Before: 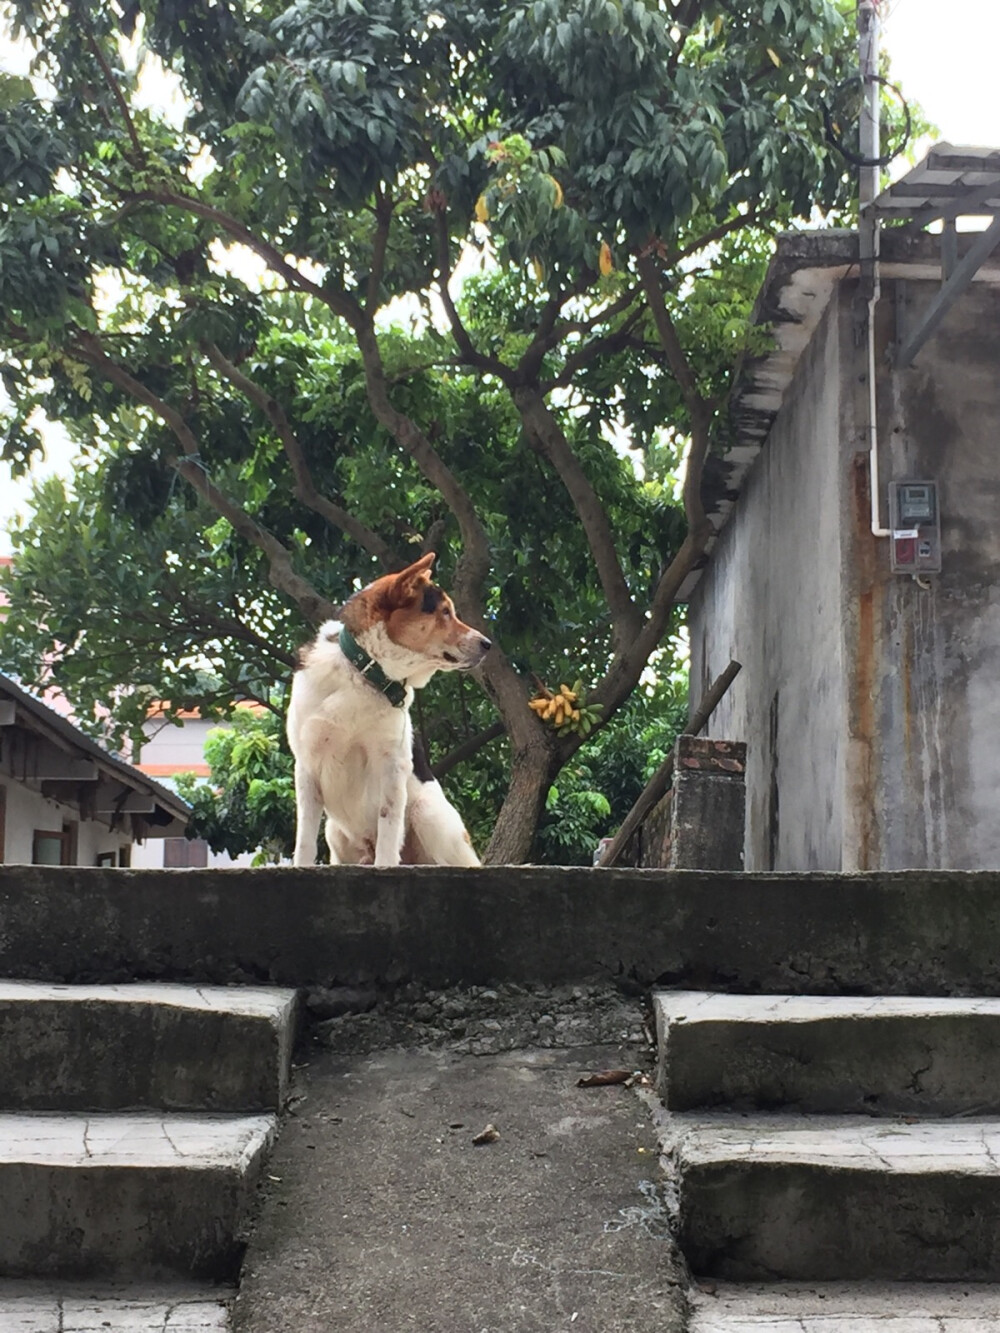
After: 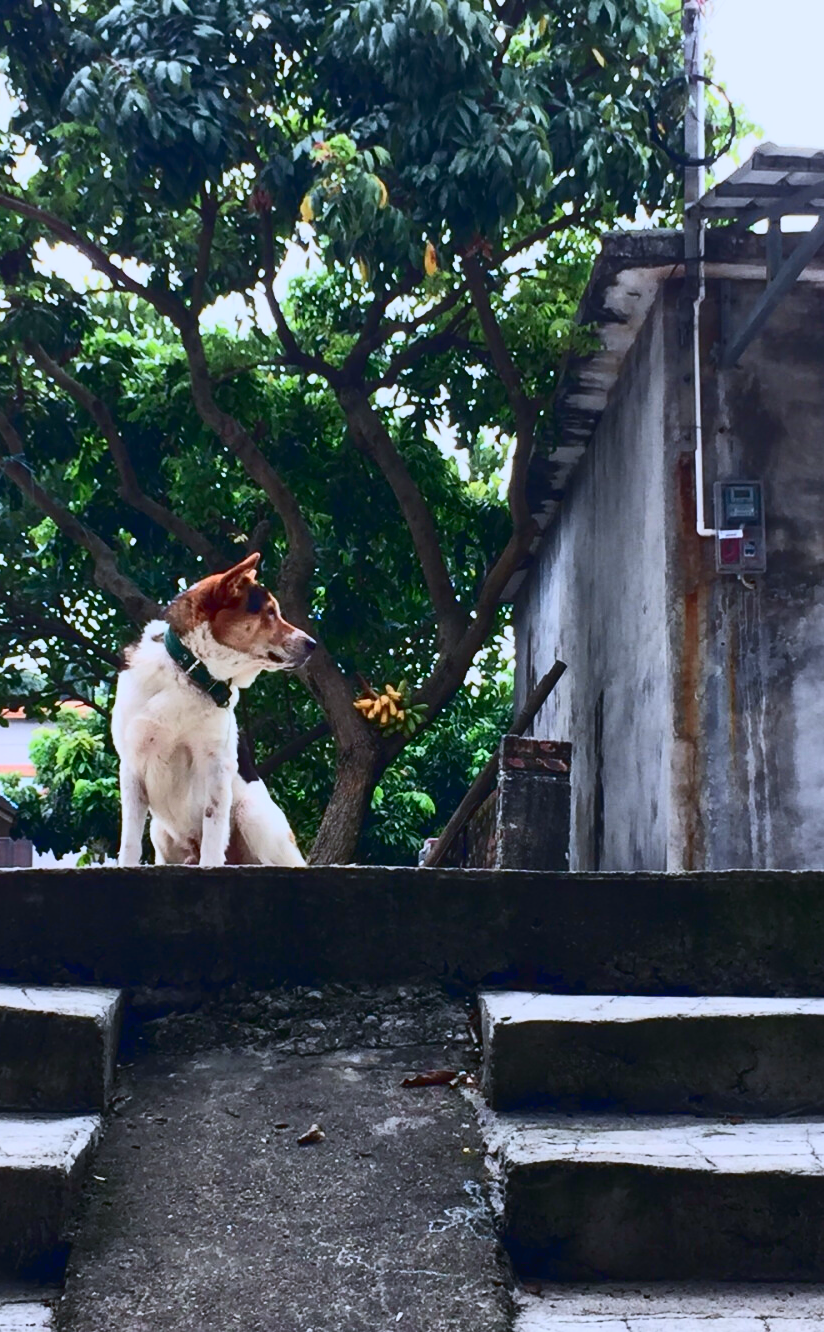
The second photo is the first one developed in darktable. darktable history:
color calibration: illuminant as shot in camera, x 0.37, y 0.382, temperature 4315.01 K, saturation algorithm version 1 (2020)
crop: left 17.591%, bottom 0.034%
tone curve: curves: ch0 [(0, 0.026) (0.181, 0.223) (0.405, 0.46) (0.456, 0.528) (0.634, 0.728) (0.877, 0.89) (0.984, 0.935)]; ch1 [(0, 0) (0.443, 0.43) (0.492, 0.488) (0.566, 0.579) (0.595, 0.625) (0.65, 0.657) (0.696, 0.725) (1, 1)]; ch2 [(0, 0) (0.33, 0.301) (0.421, 0.443) (0.447, 0.489) (0.495, 0.494) (0.537, 0.57) (0.586, 0.591) (0.663, 0.686) (1, 1)], color space Lab, linked channels, preserve colors none
contrast brightness saturation: contrast 0.195, brightness -0.22, saturation 0.12
